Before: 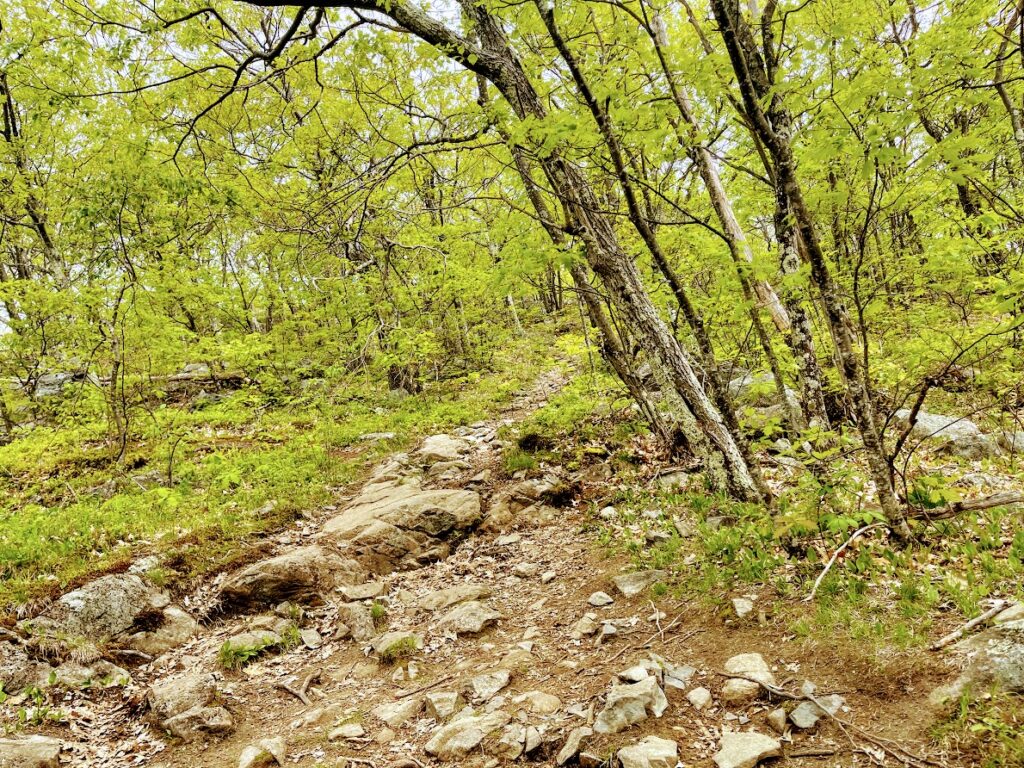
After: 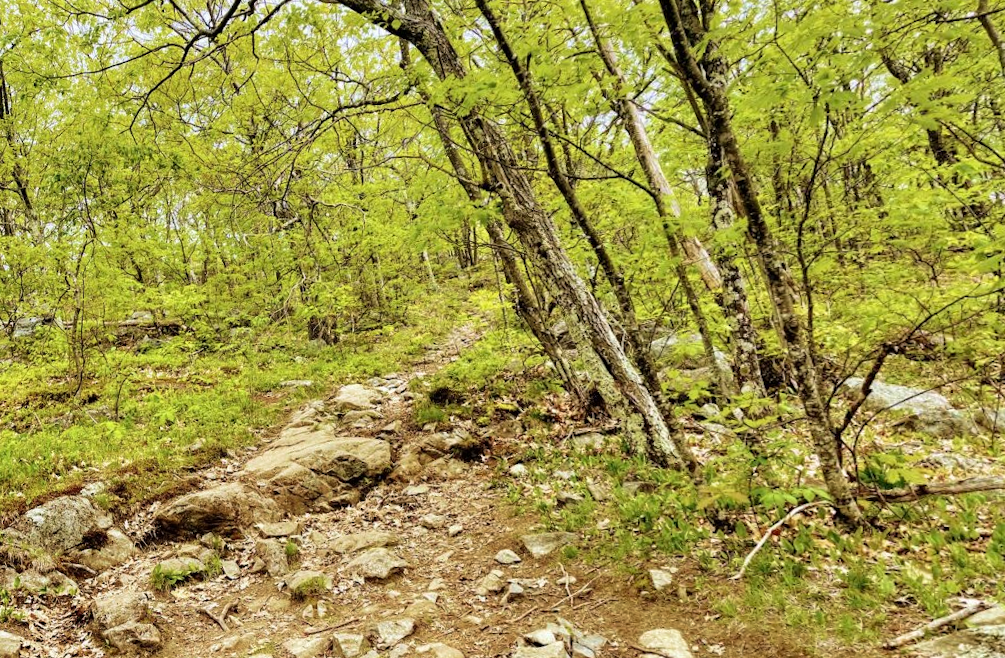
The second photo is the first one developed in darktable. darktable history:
velvia: on, module defaults
rotate and perspective: rotation 1.69°, lens shift (vertical) -0.023, lens shift (horizontal) -0.291, crop left 0.025, crop right 0.988, crop top 0.092, crop bottom 0.842
